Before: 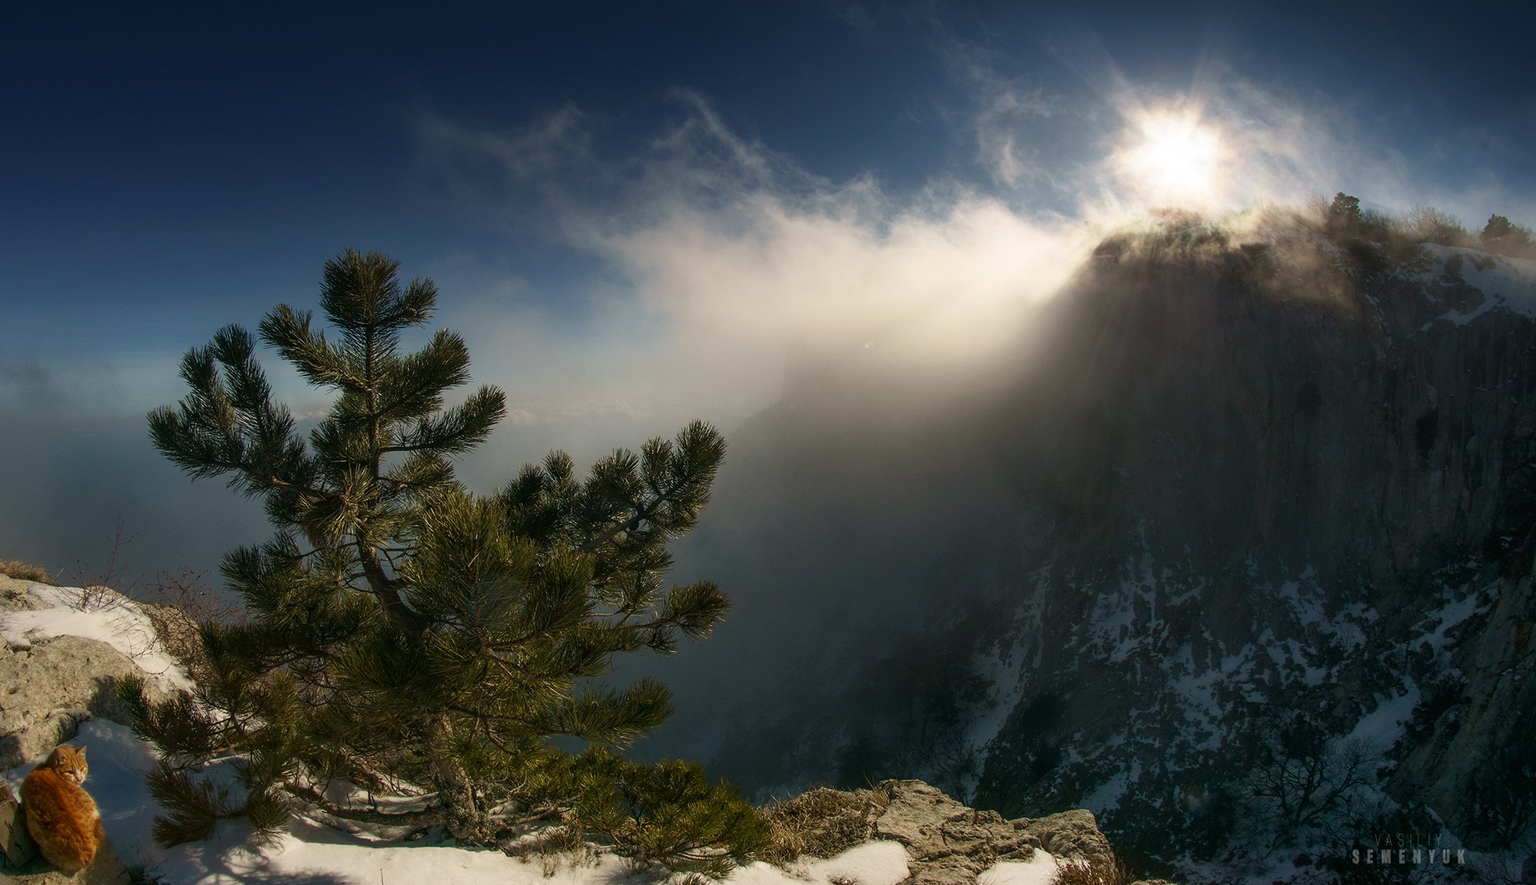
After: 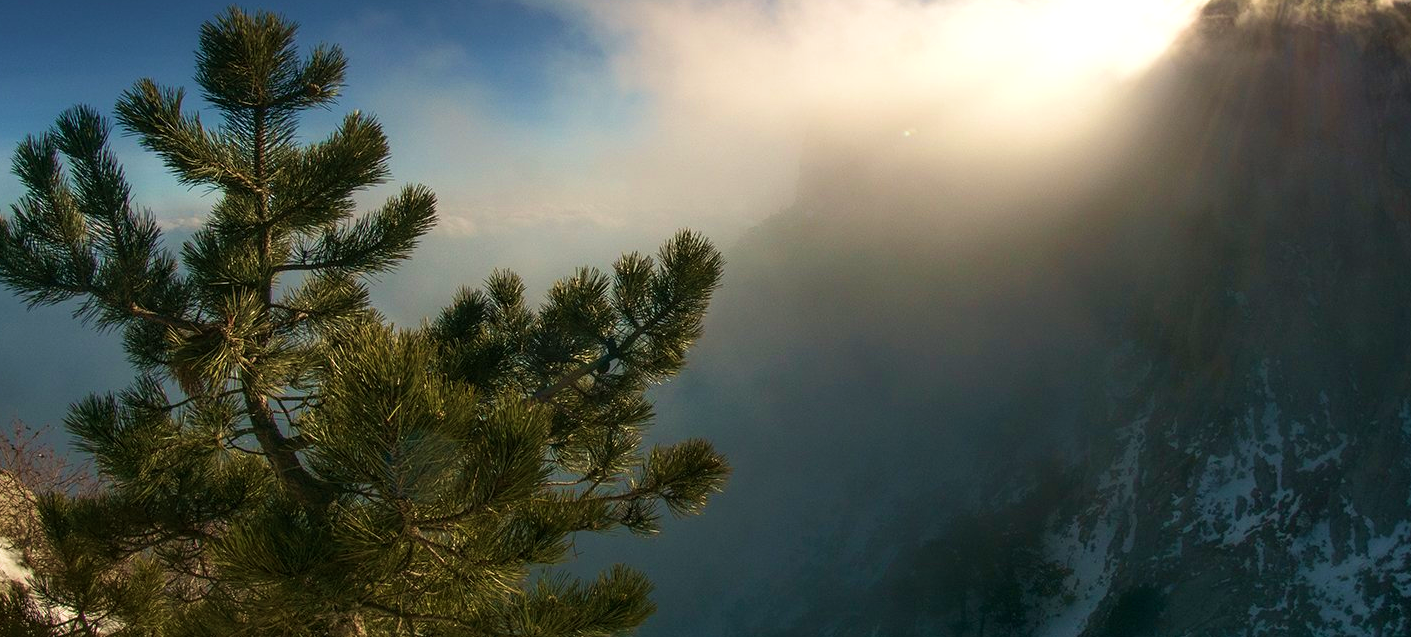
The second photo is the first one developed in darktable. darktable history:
crop: left 11.104%, top 27.552%, right 18.3%, bottom 17.142%
exposure: exposure 0.444 EV, compensate exposure bias true, compensate highlight preservation false
velvia: strength 44.37%
